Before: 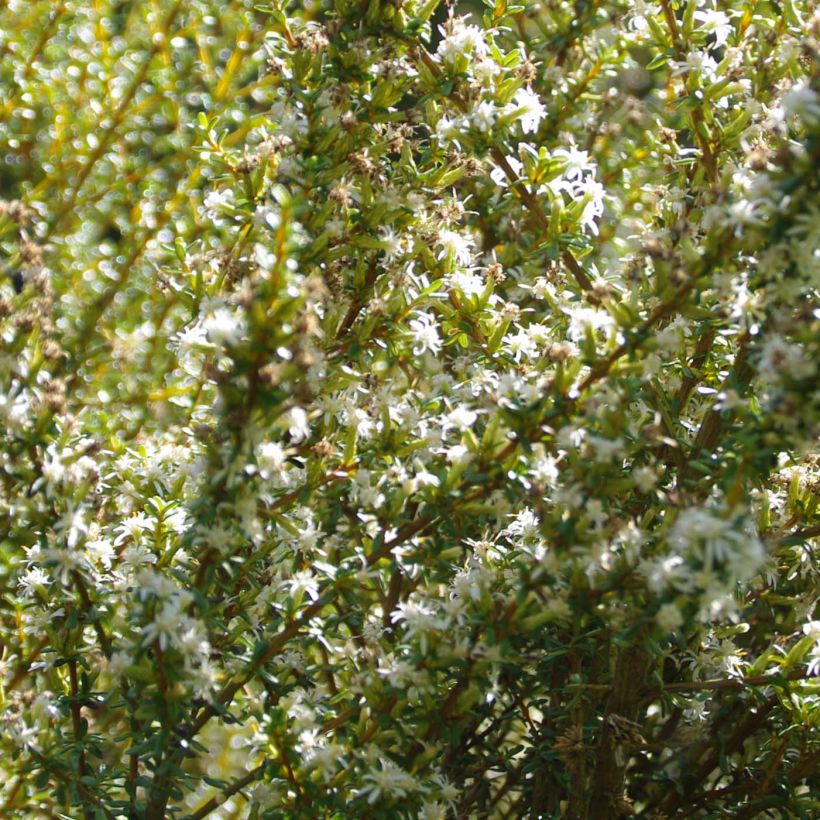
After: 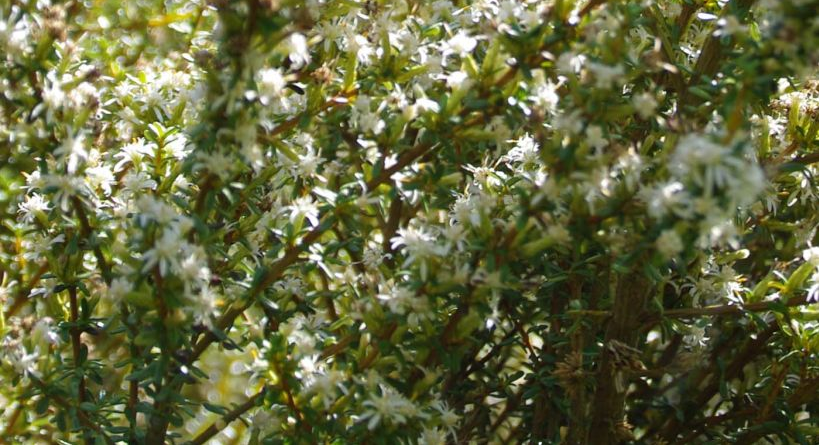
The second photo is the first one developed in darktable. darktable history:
crop and rotate: top 45.666%, right 0.037%
